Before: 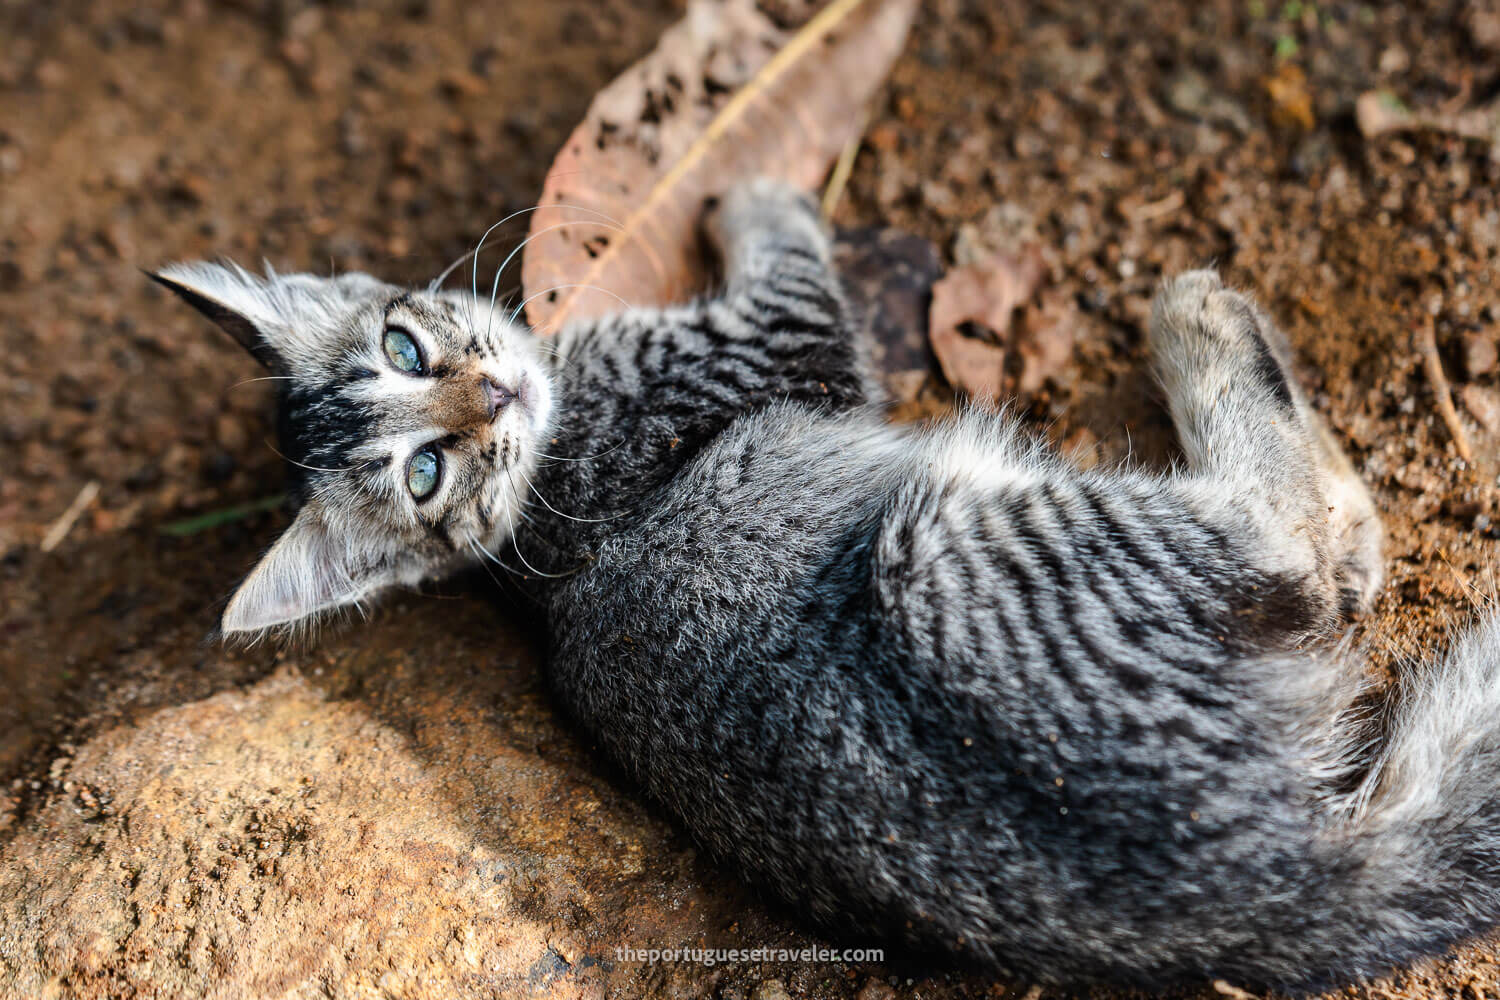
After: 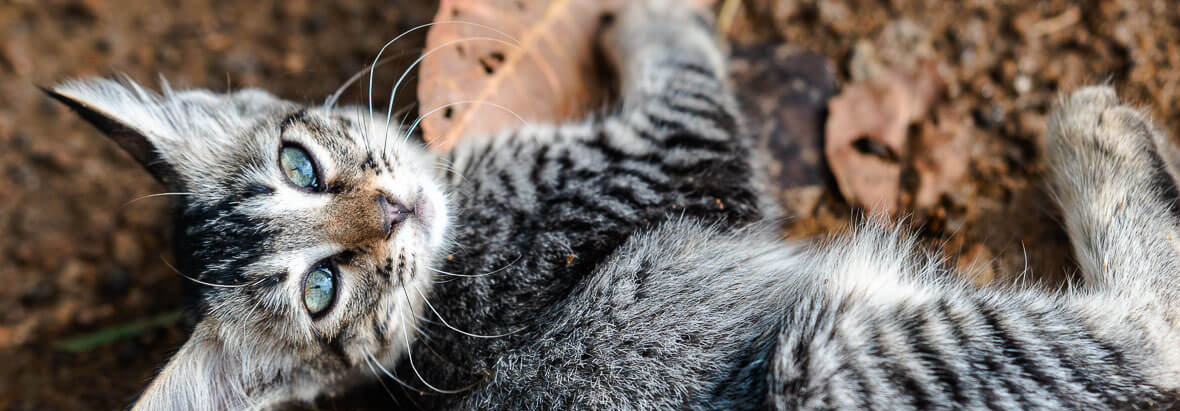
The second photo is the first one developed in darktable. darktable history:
crop: left 6.96%, top 18.483%, right 14.347%, bottom 40.391%
